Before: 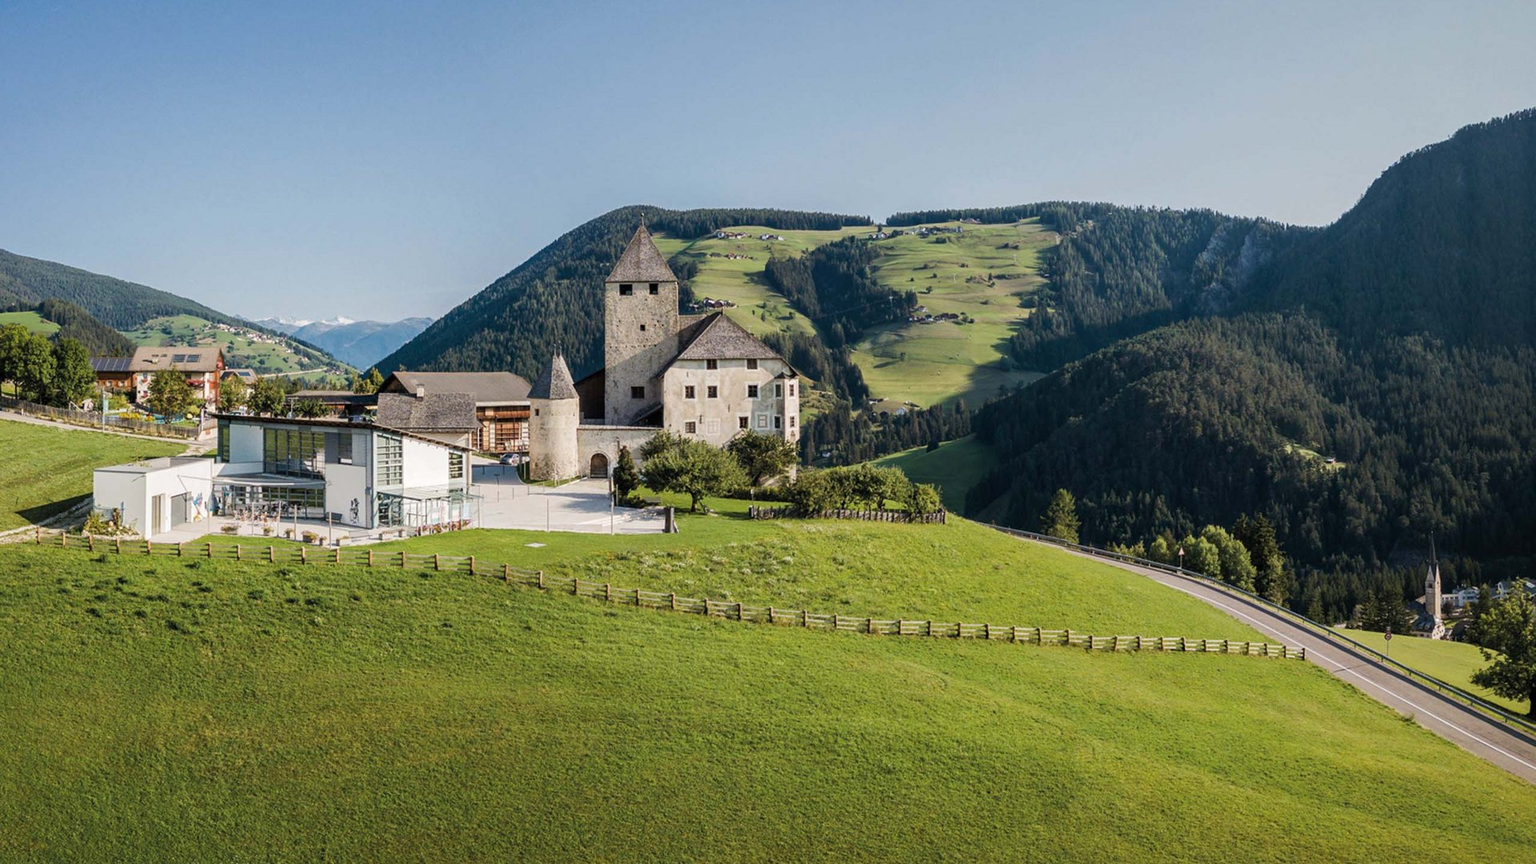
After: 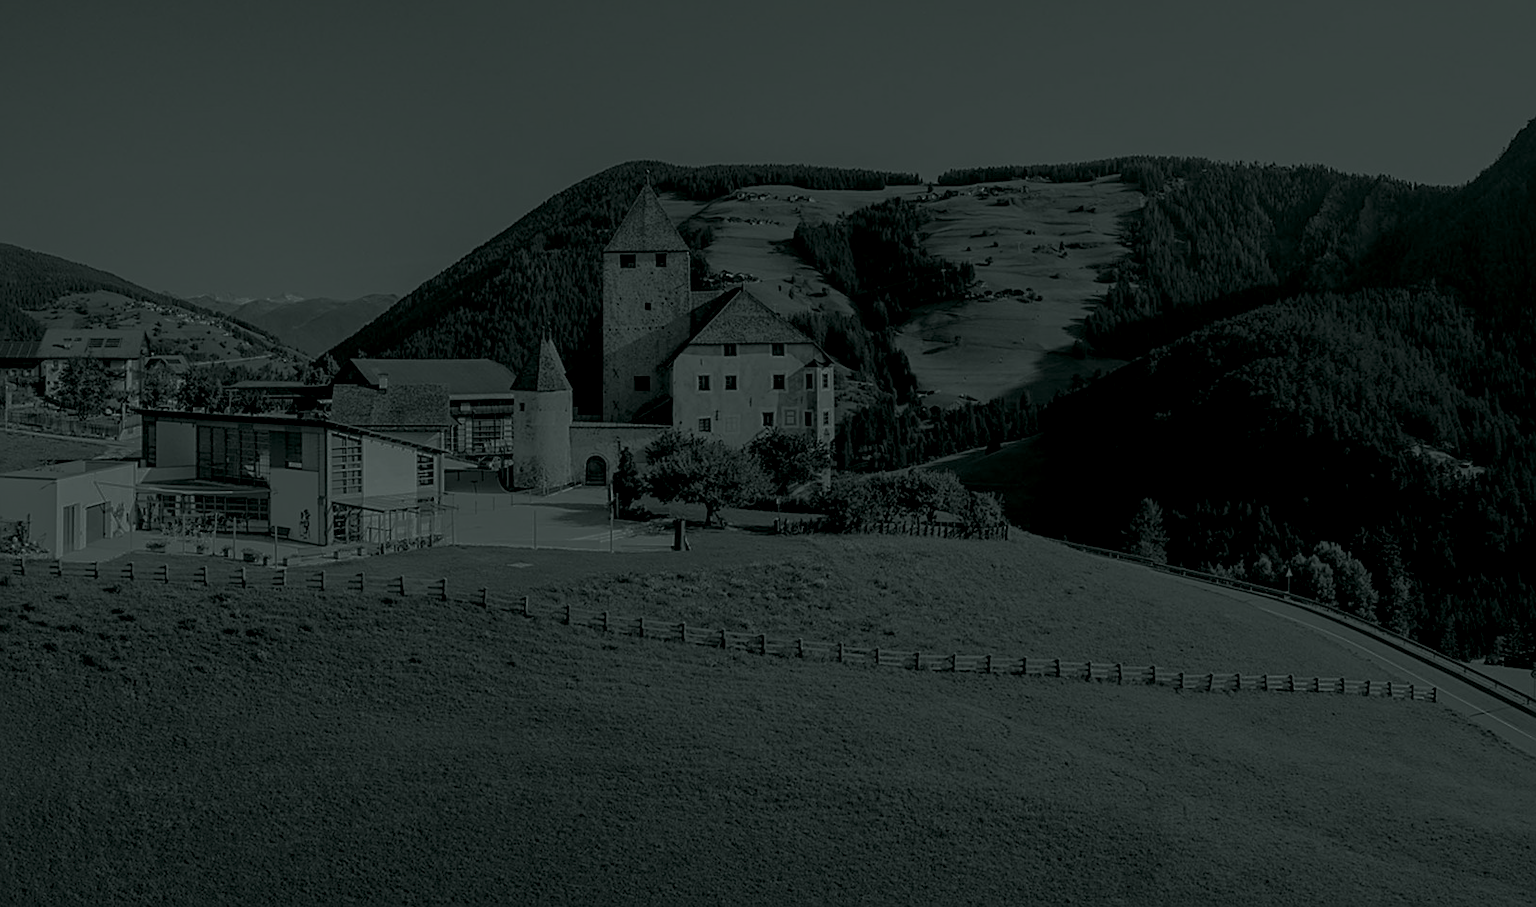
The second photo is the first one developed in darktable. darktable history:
sharpen: on, module defaults
colorize: hue 90°, saturation 19%, lightness 1.59%, version 1
color balance: output saturation 98.5%
crop: left 6.446%, top 8.188%, right 9.538%, bottom 3.548%
tone curve: curves: ch0 [(0, 0) (0.003, 0.048) (0.011, 0.055) (0.025, 0.065) (0.044, 0.089) (0.069, 0.111) (0.1, 0.132) (0.136, 0.163) (0.177, 0.21) (0.224, 0.259) (0.277, 0.323) (0.335, 0.385) (0.399, 0.442) (0.468, 0.508) (0.543, 0.578) (0.623, 0.648) (0.709, 0.716) (0.801, 0.781) (0.898, 0.845) (1, 1)], preserve colors none
